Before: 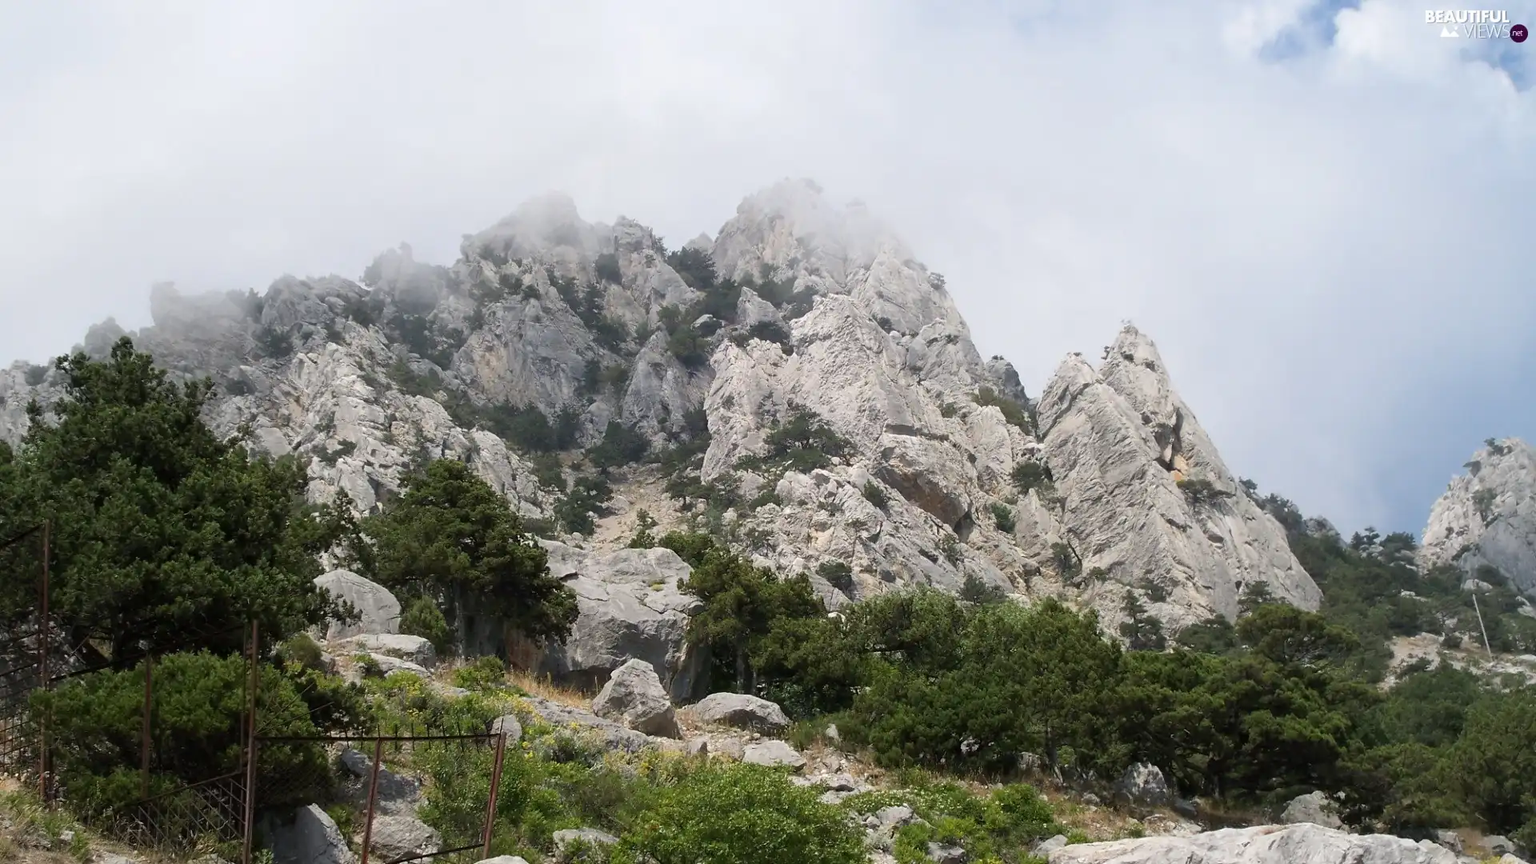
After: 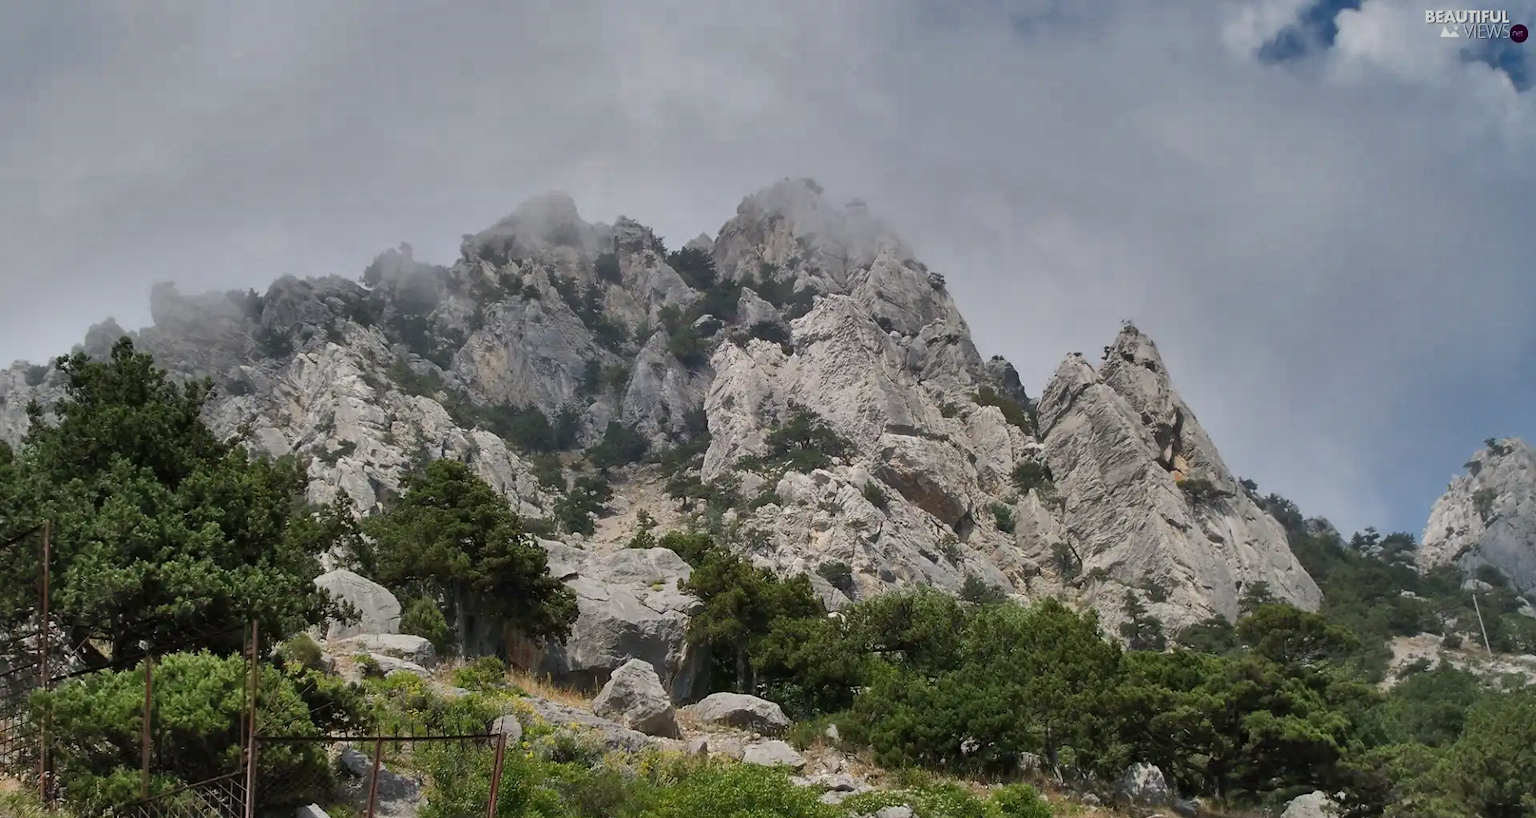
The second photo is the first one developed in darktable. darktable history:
shadows and highlights: shadows 80.76, white point adjustment -9.22, highlights -61.49, soften with gaussian
crop and rotate: top 0.013%, bottom 5.251%
